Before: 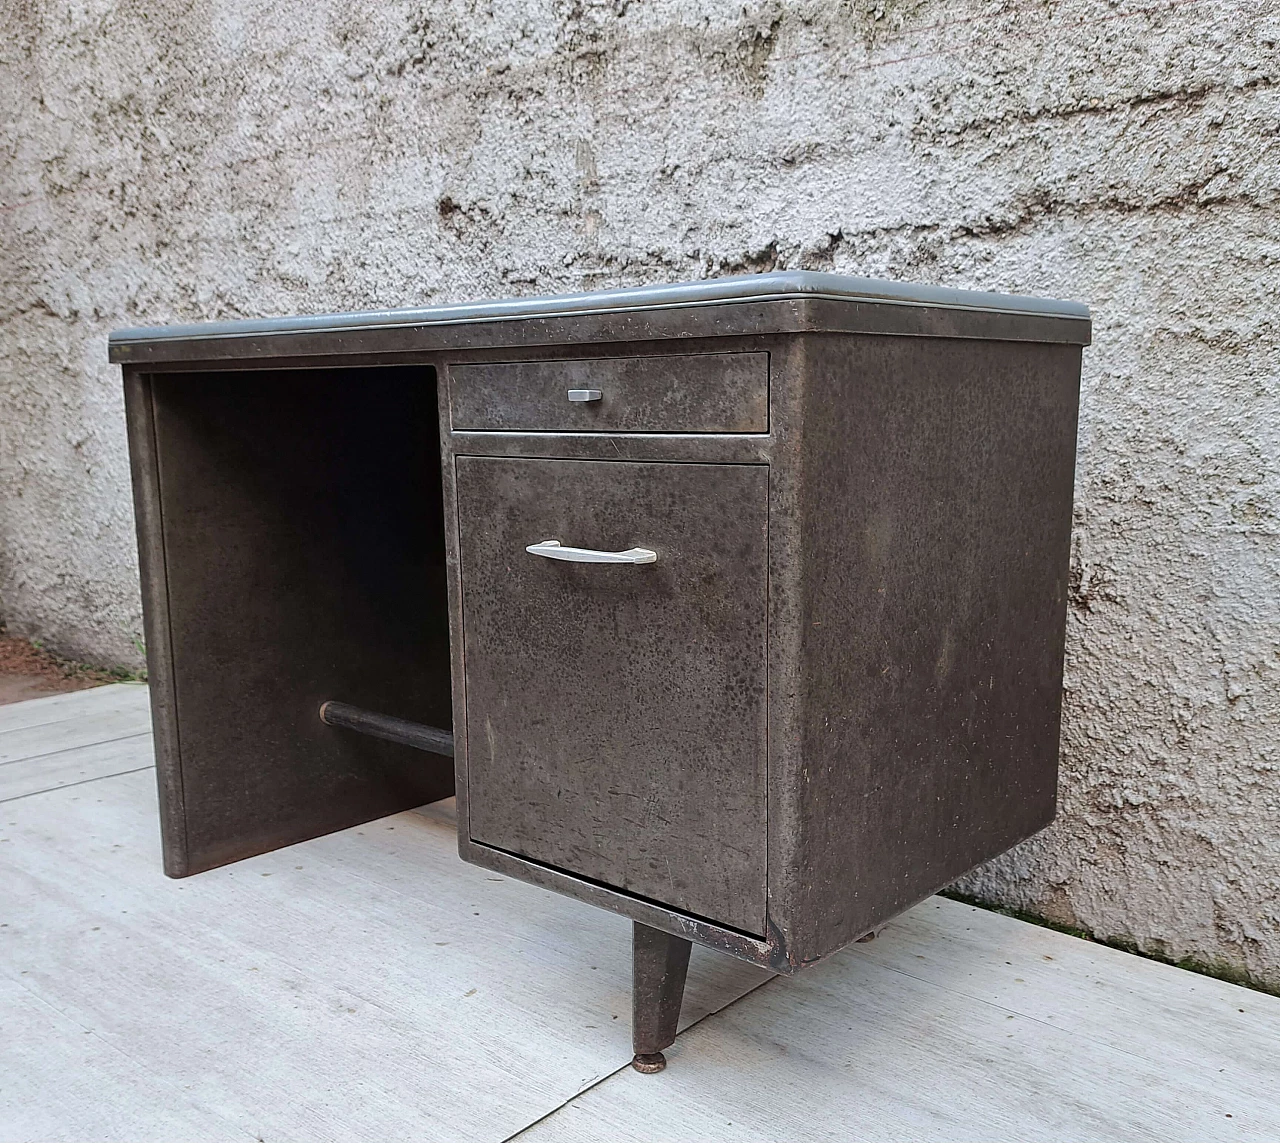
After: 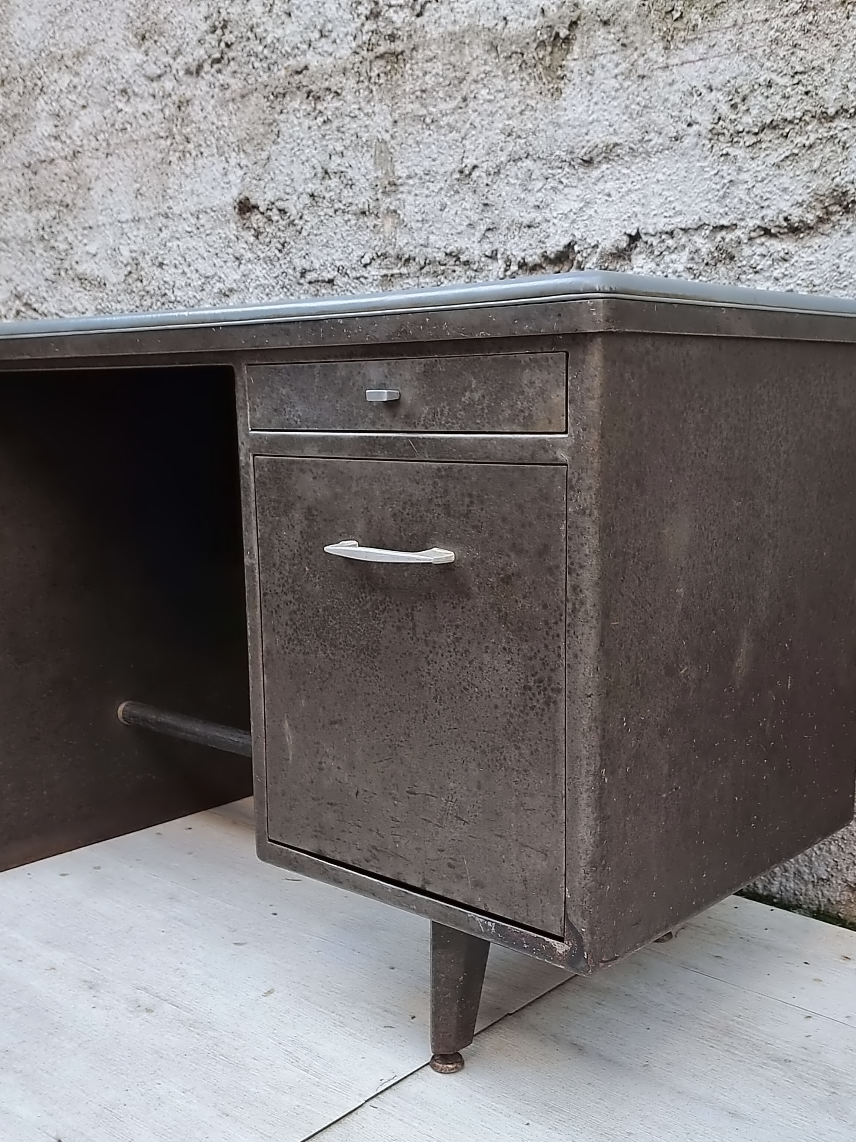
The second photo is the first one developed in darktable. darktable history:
crop and rotate: left 15.82%, right 17.251%
contrast equalizer: y [[0.5 ×6], [0.5 ×6], [0.5 ×6], [0, 0.033, 0.067, 0.1, 0.133, 0.167], [0, 0.05, 0.1, 0.15, 0.2, 0.25]]
